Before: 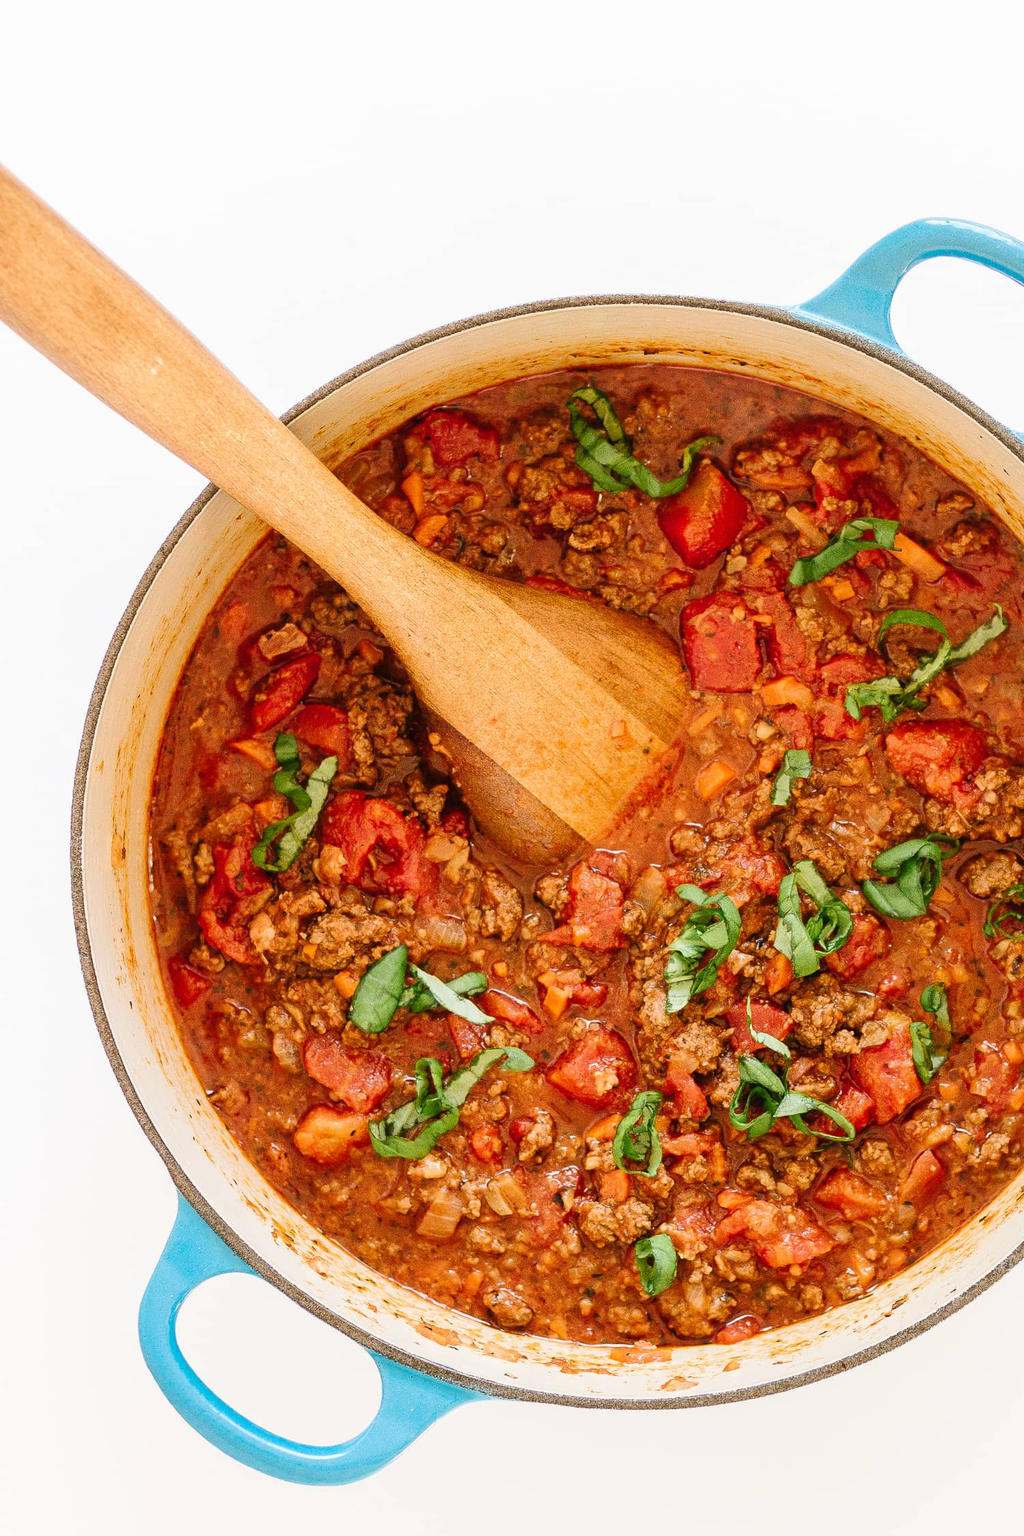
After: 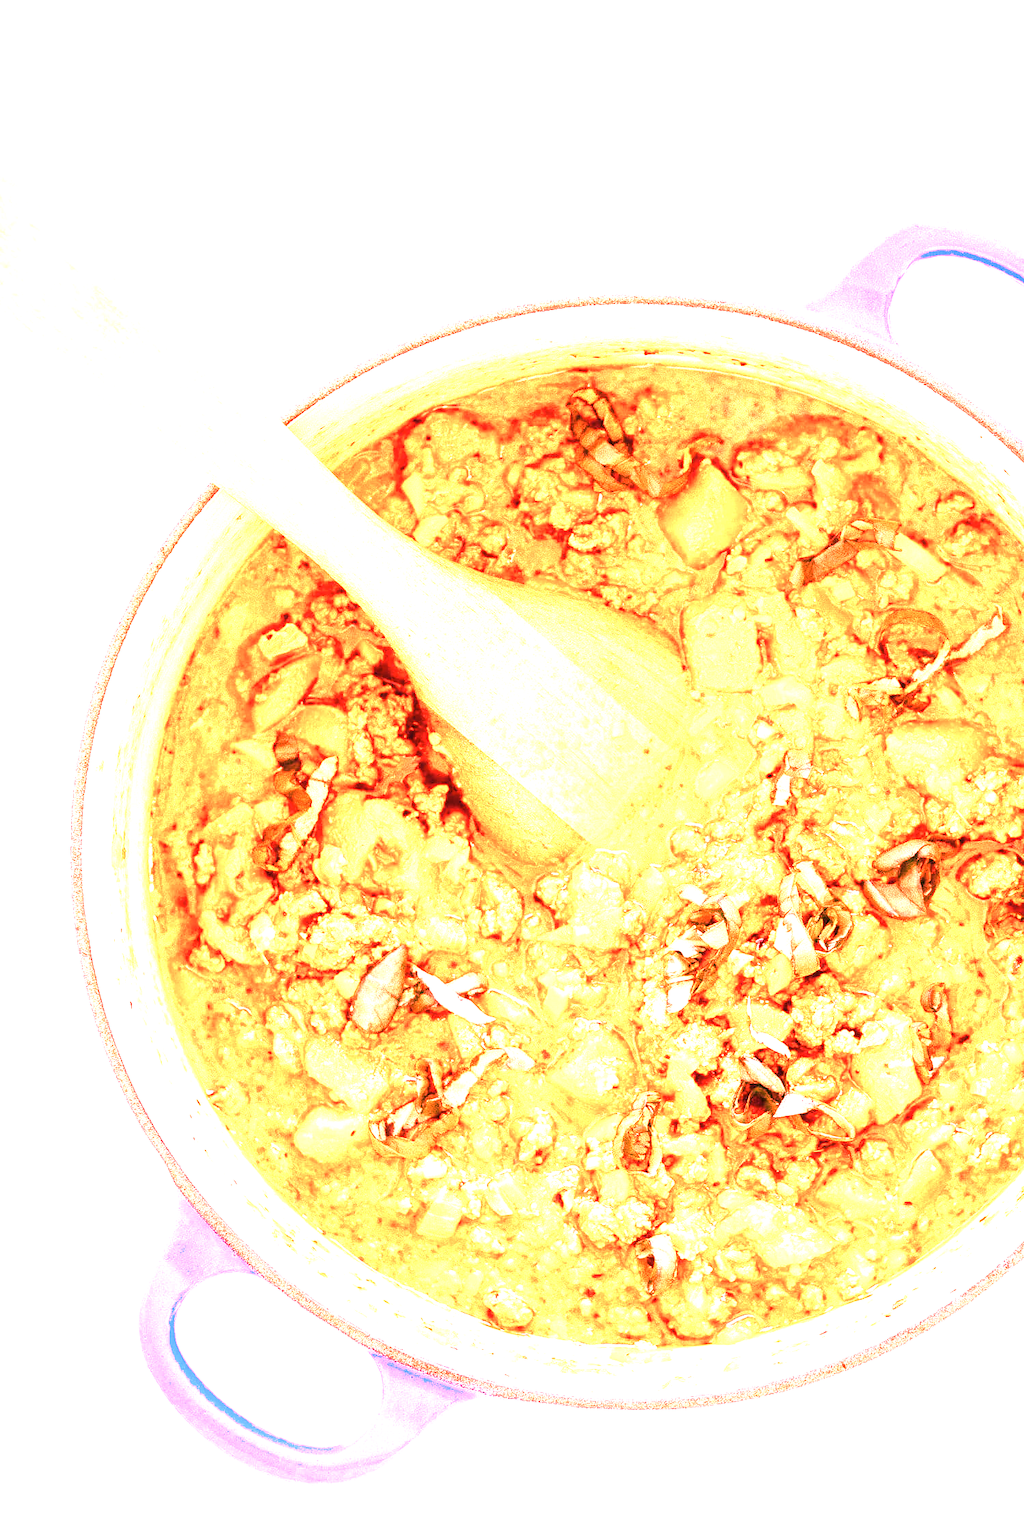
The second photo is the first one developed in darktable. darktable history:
contrast brightness saturation: contrast 0.01, saturation -0.05
velvia: on, module defaults
white balance: red 4.26, blue 1.802
